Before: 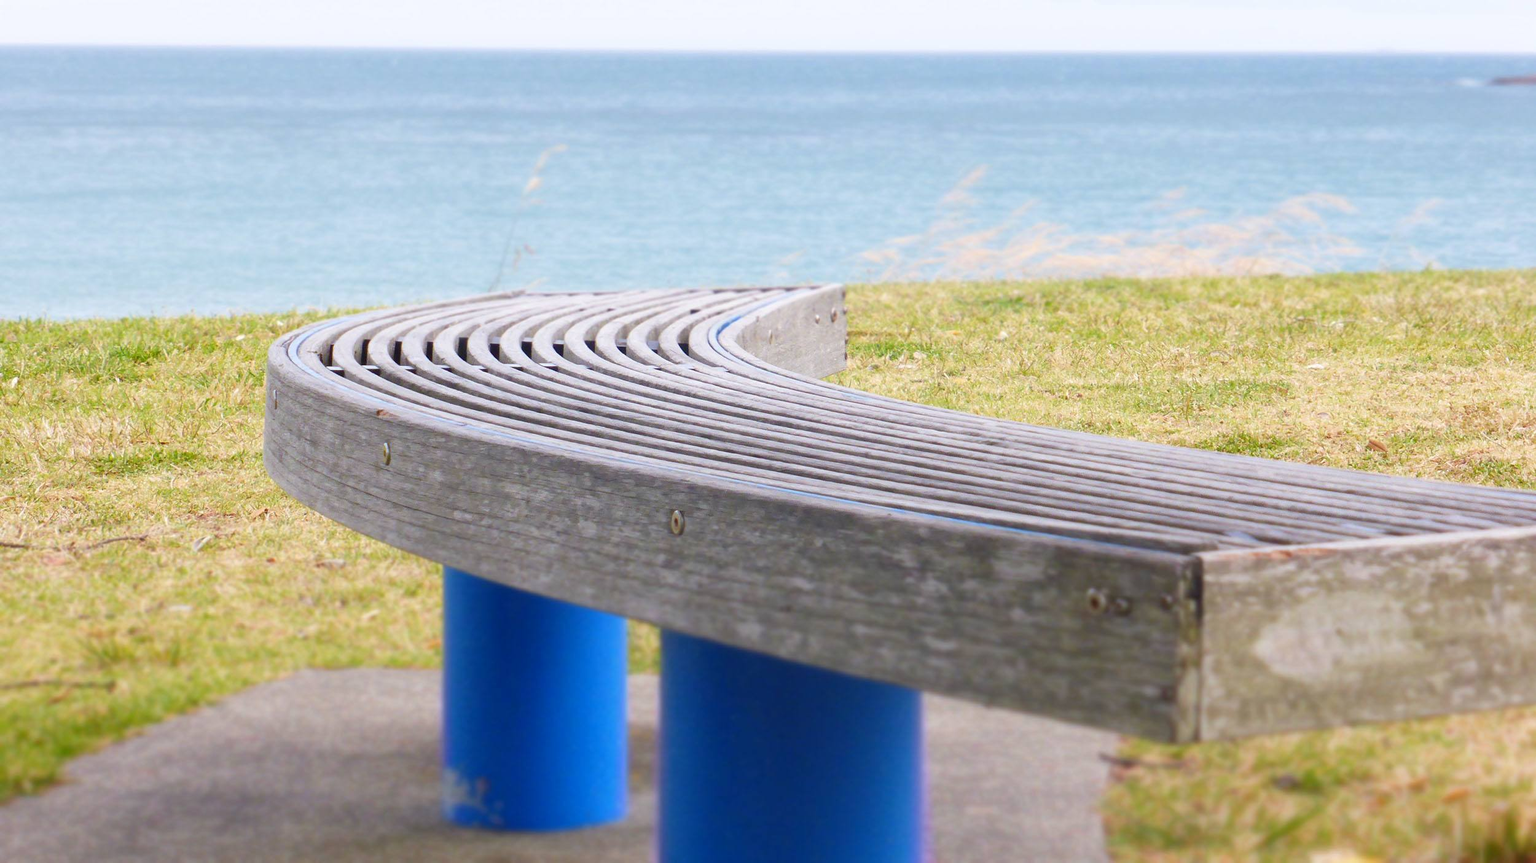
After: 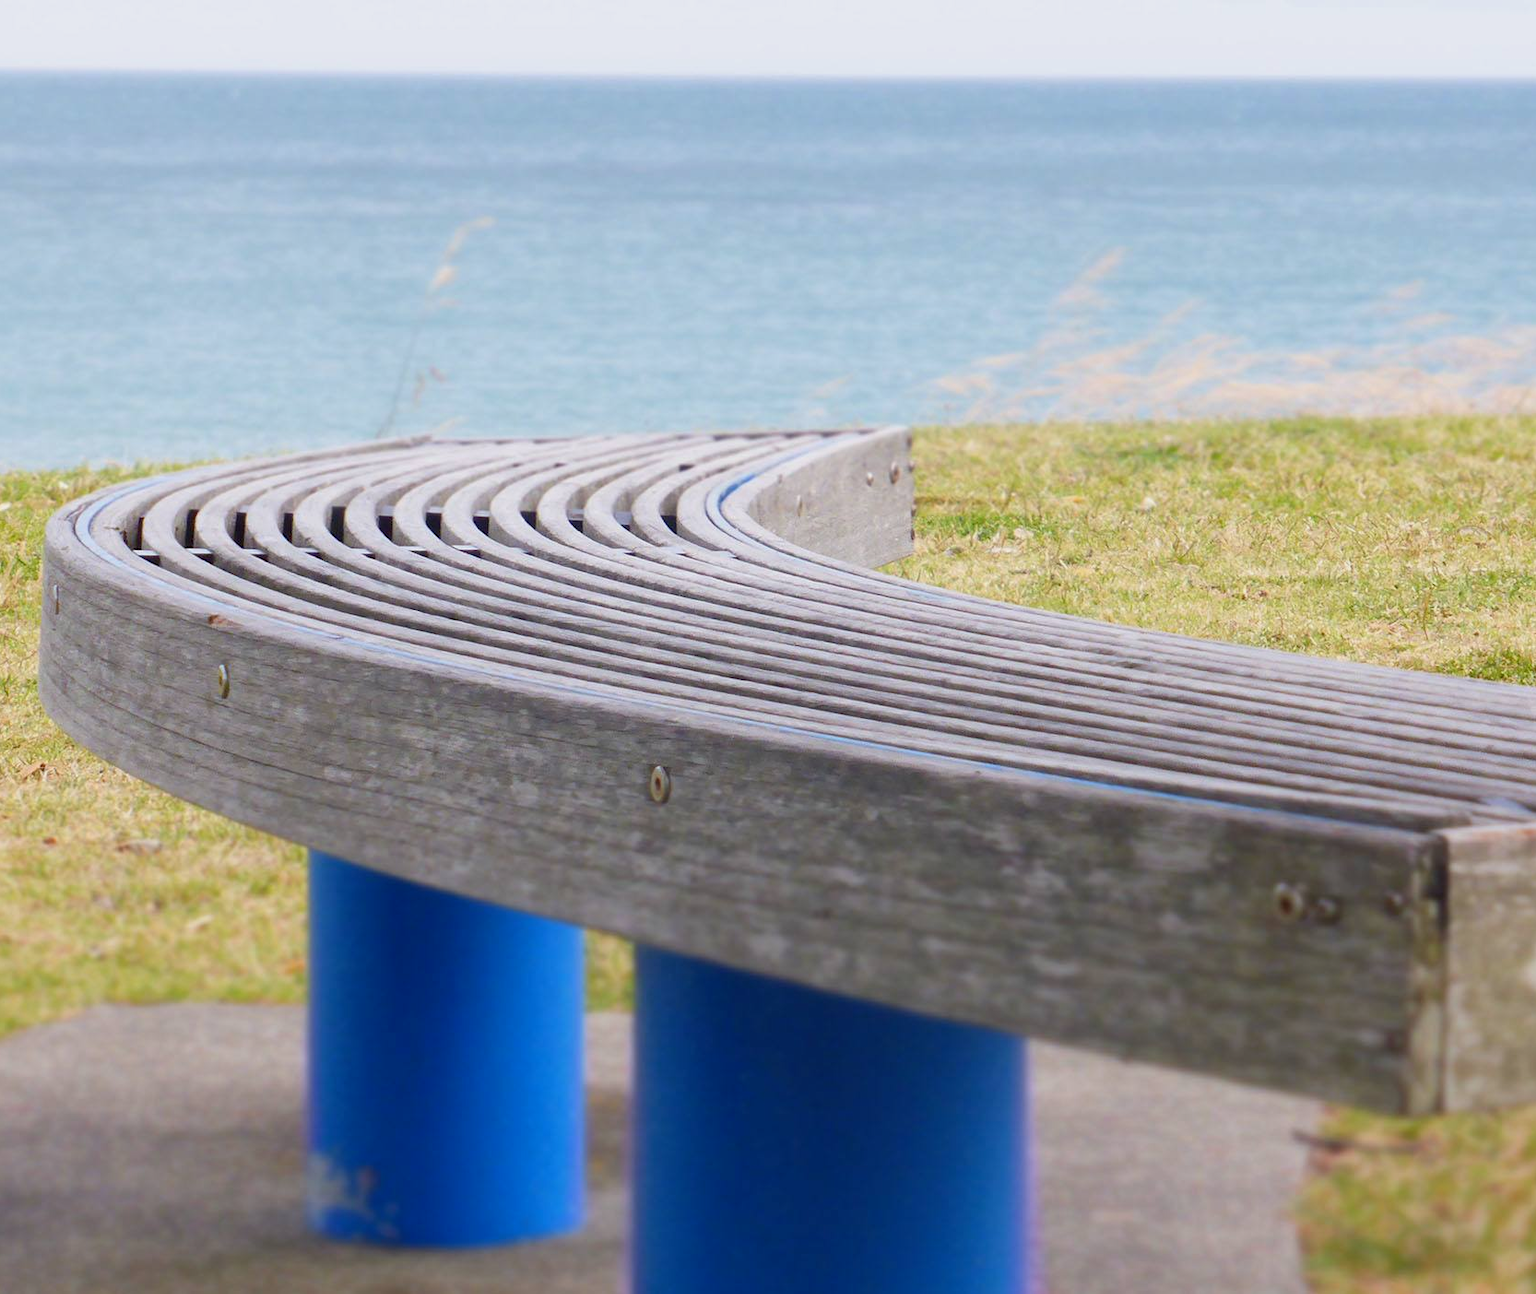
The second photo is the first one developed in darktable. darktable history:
exposure: black level correction 0.002, exposure -0.202 EV, compensate highlight preservation false
crop and rotate: left 15.534%, right 17.79%
